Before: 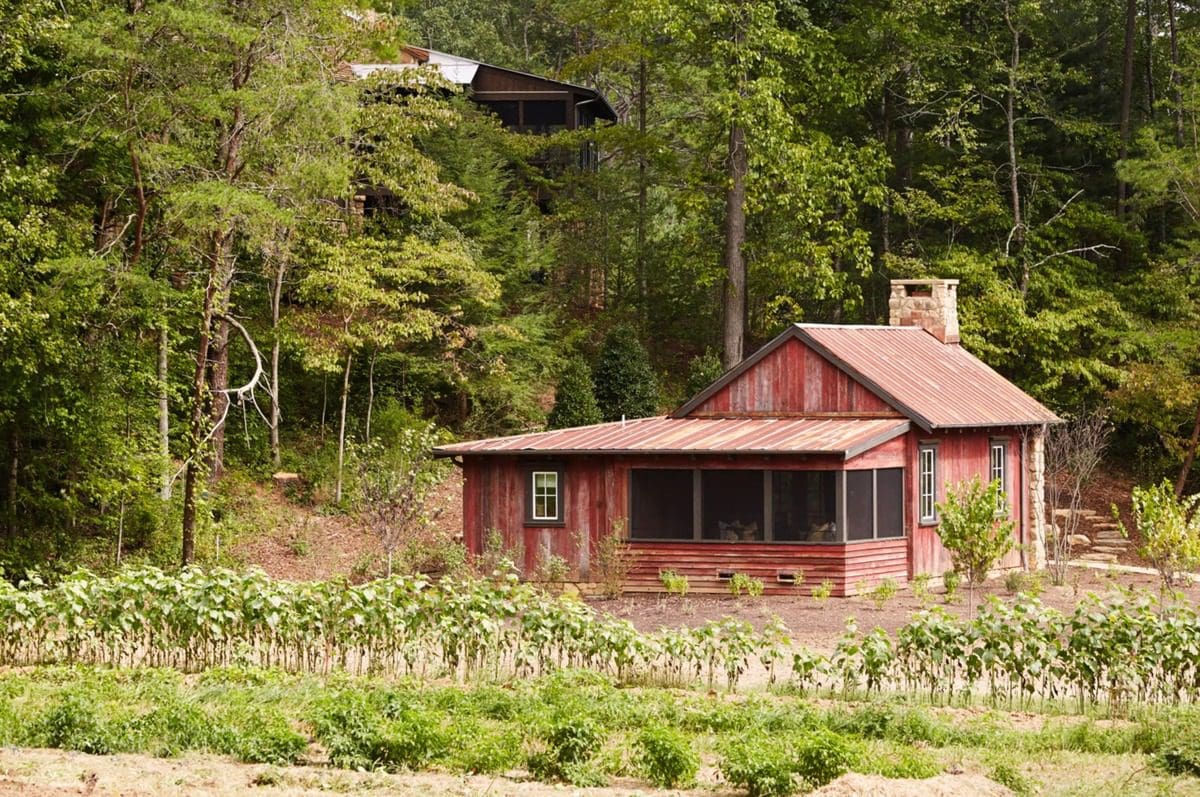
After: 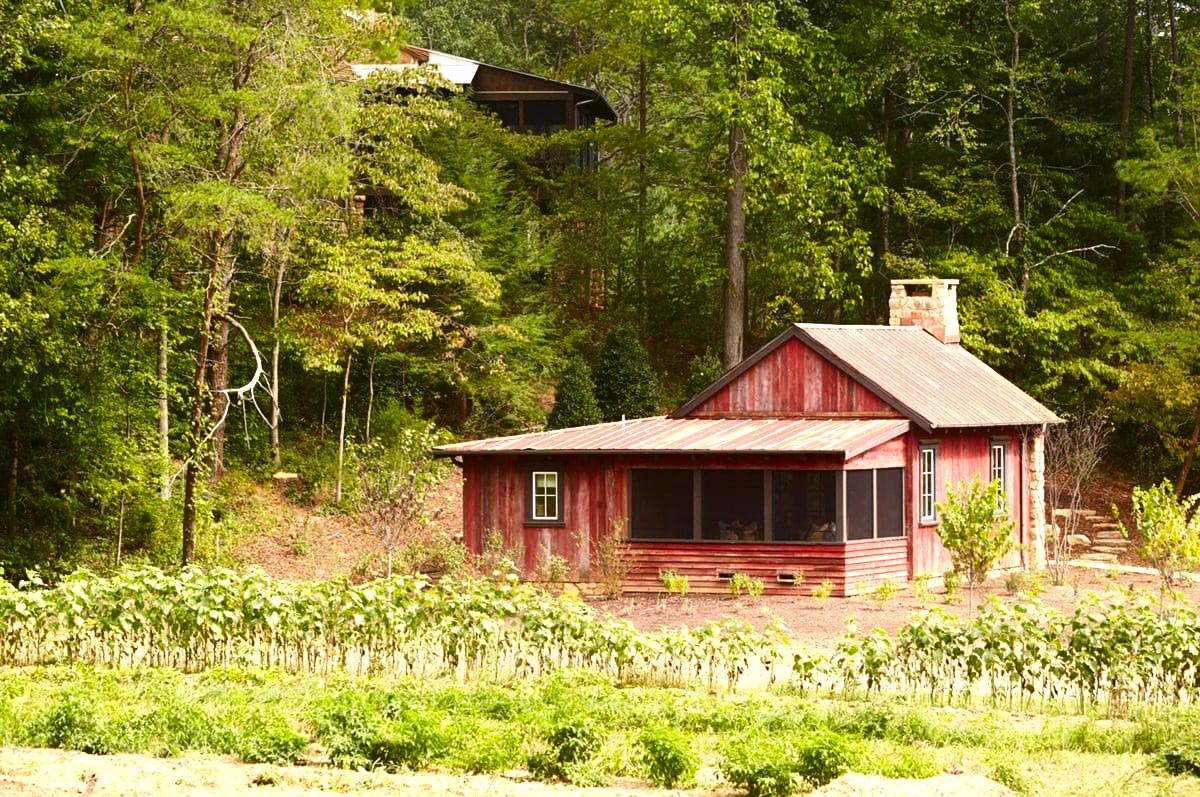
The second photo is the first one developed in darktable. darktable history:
contrast brightness saturation: contrast 0.122, brightness -0.119, saturation 0.2
exposure: black level correction 0, exposure 0.702 EV, compensate exposure bias true, compensate highlight preservation false
contrast equalizer: octaves 7, y [[0.528, 0.548, 0.563, 0.562, 0.546, 0.526], [0.55 ×6], [0 ×6], [0 ×6], [0 ×6]], mix -0.991
